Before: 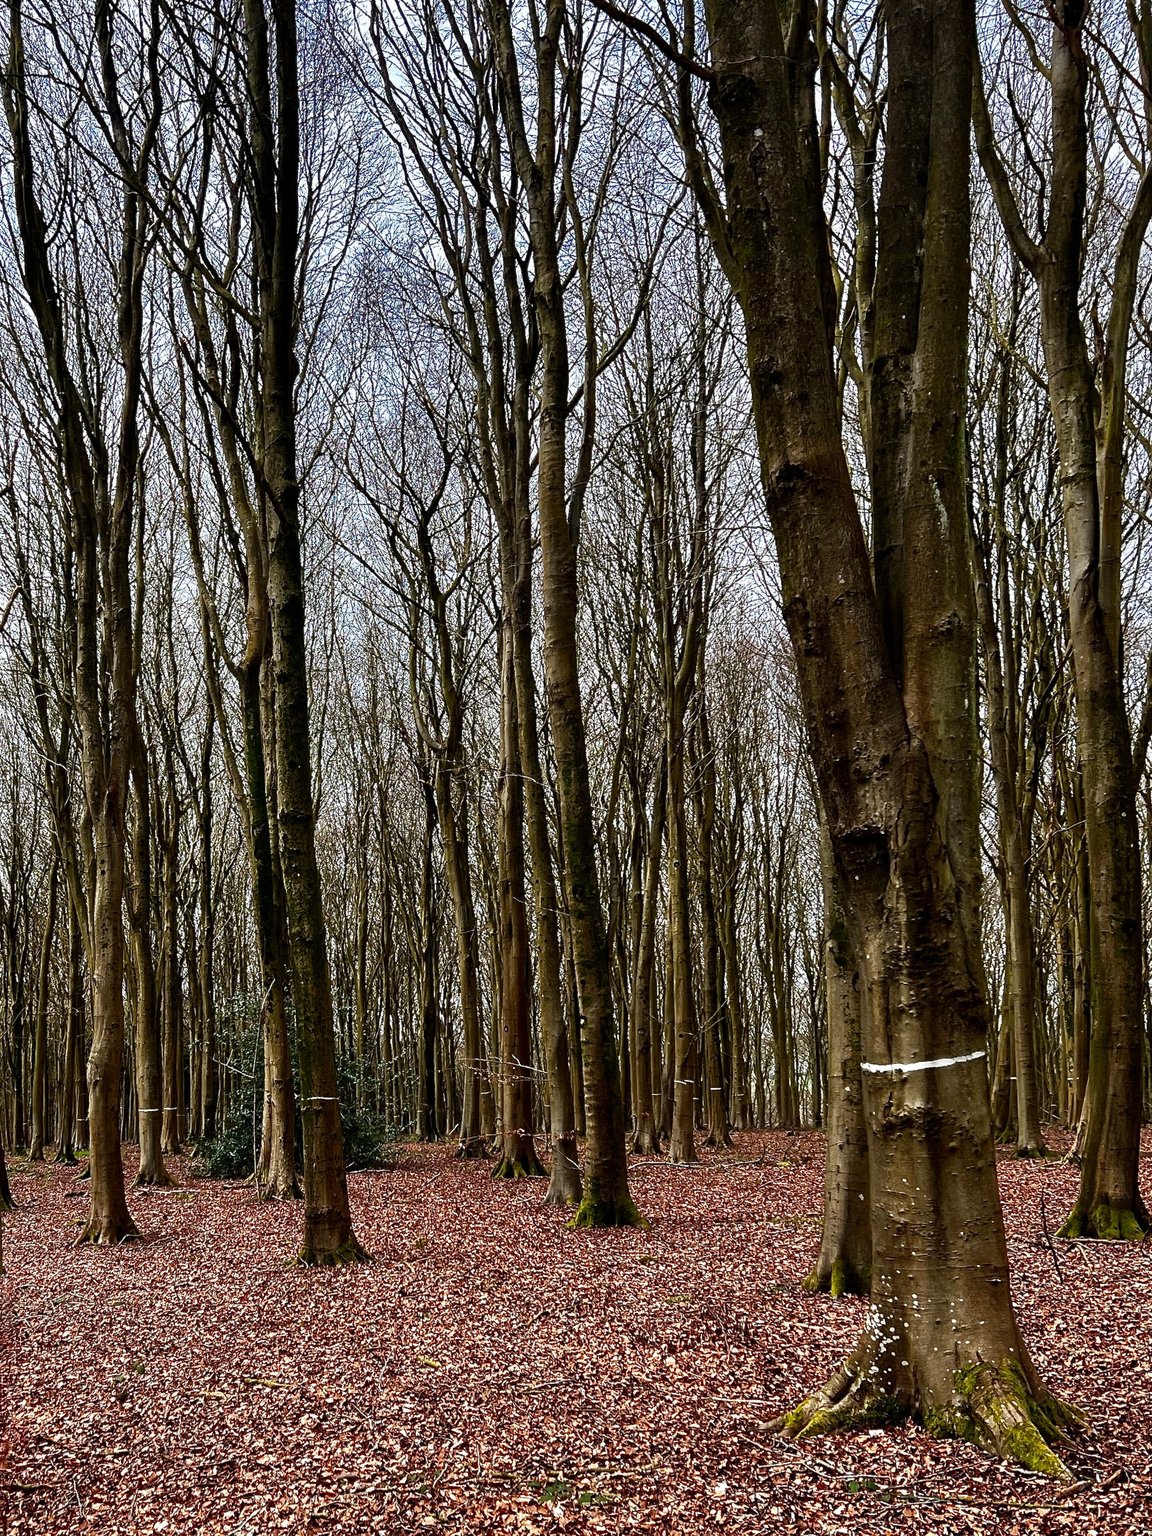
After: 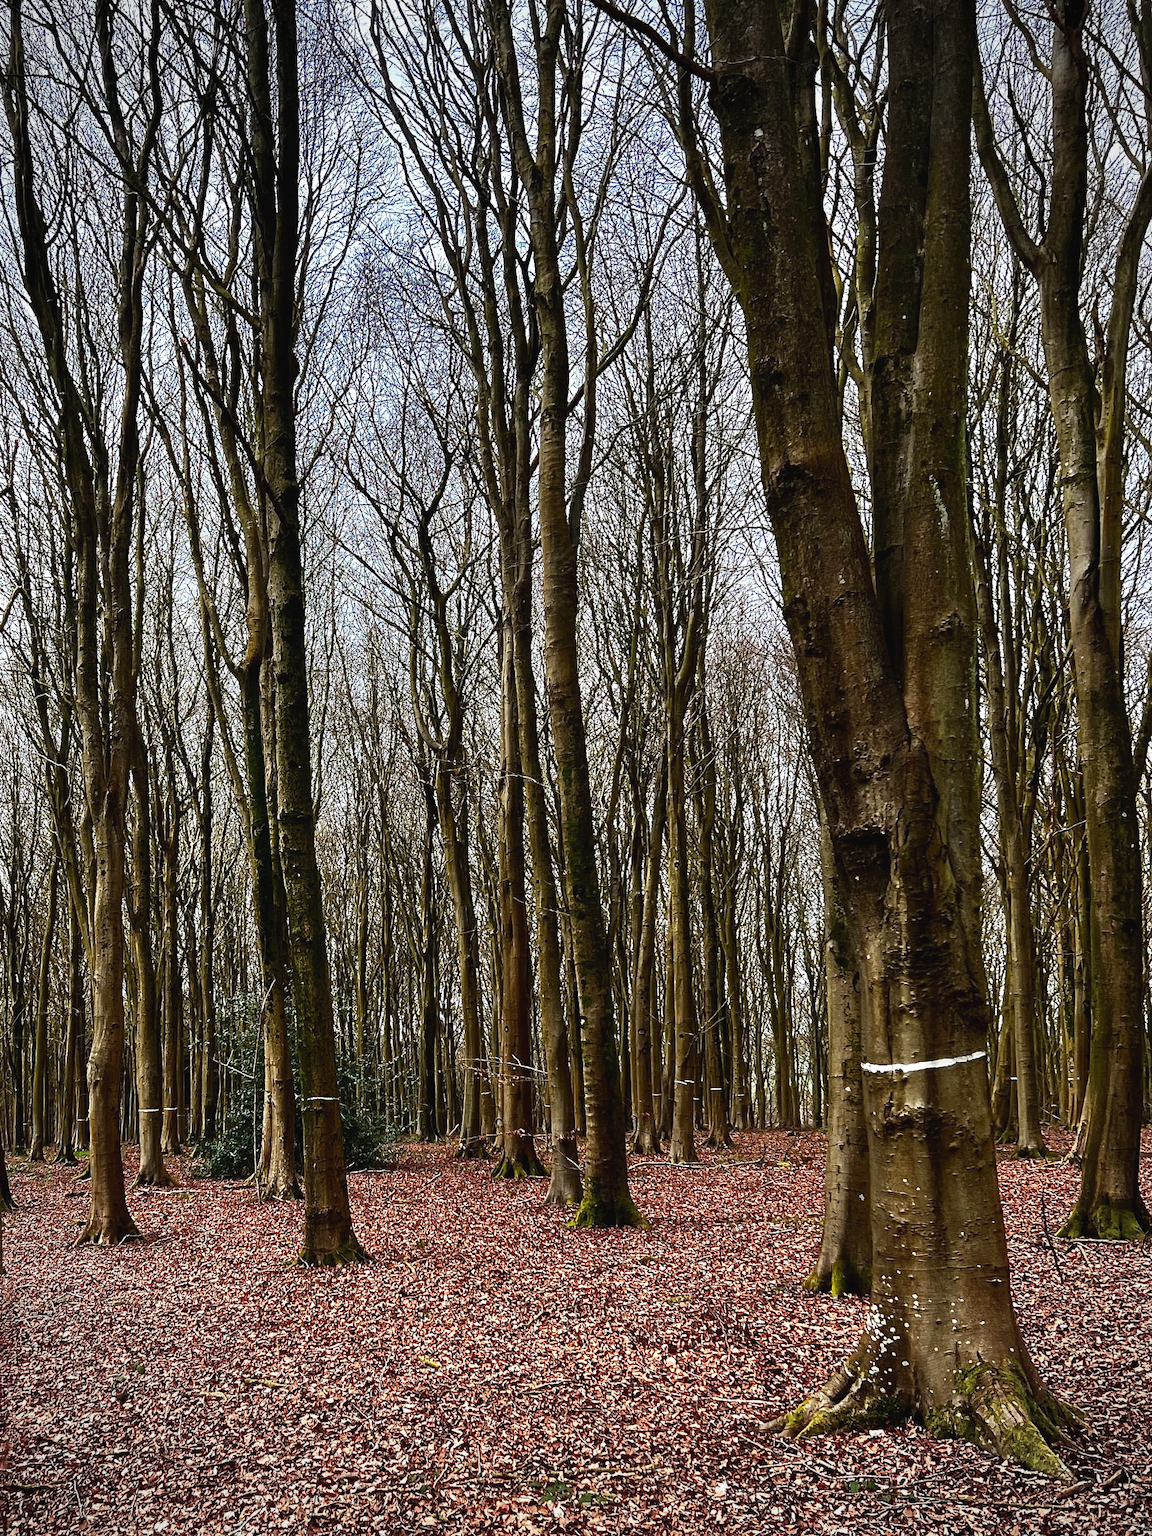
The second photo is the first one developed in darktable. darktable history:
vignetting: fall-off radius 60.92%
contrast brightness saturation: contrast 0.1, brightness 0.03, saturation 0.09
exposure: black level correction -0.003, exposure 0.04 EV, compensate highlight preservation false
